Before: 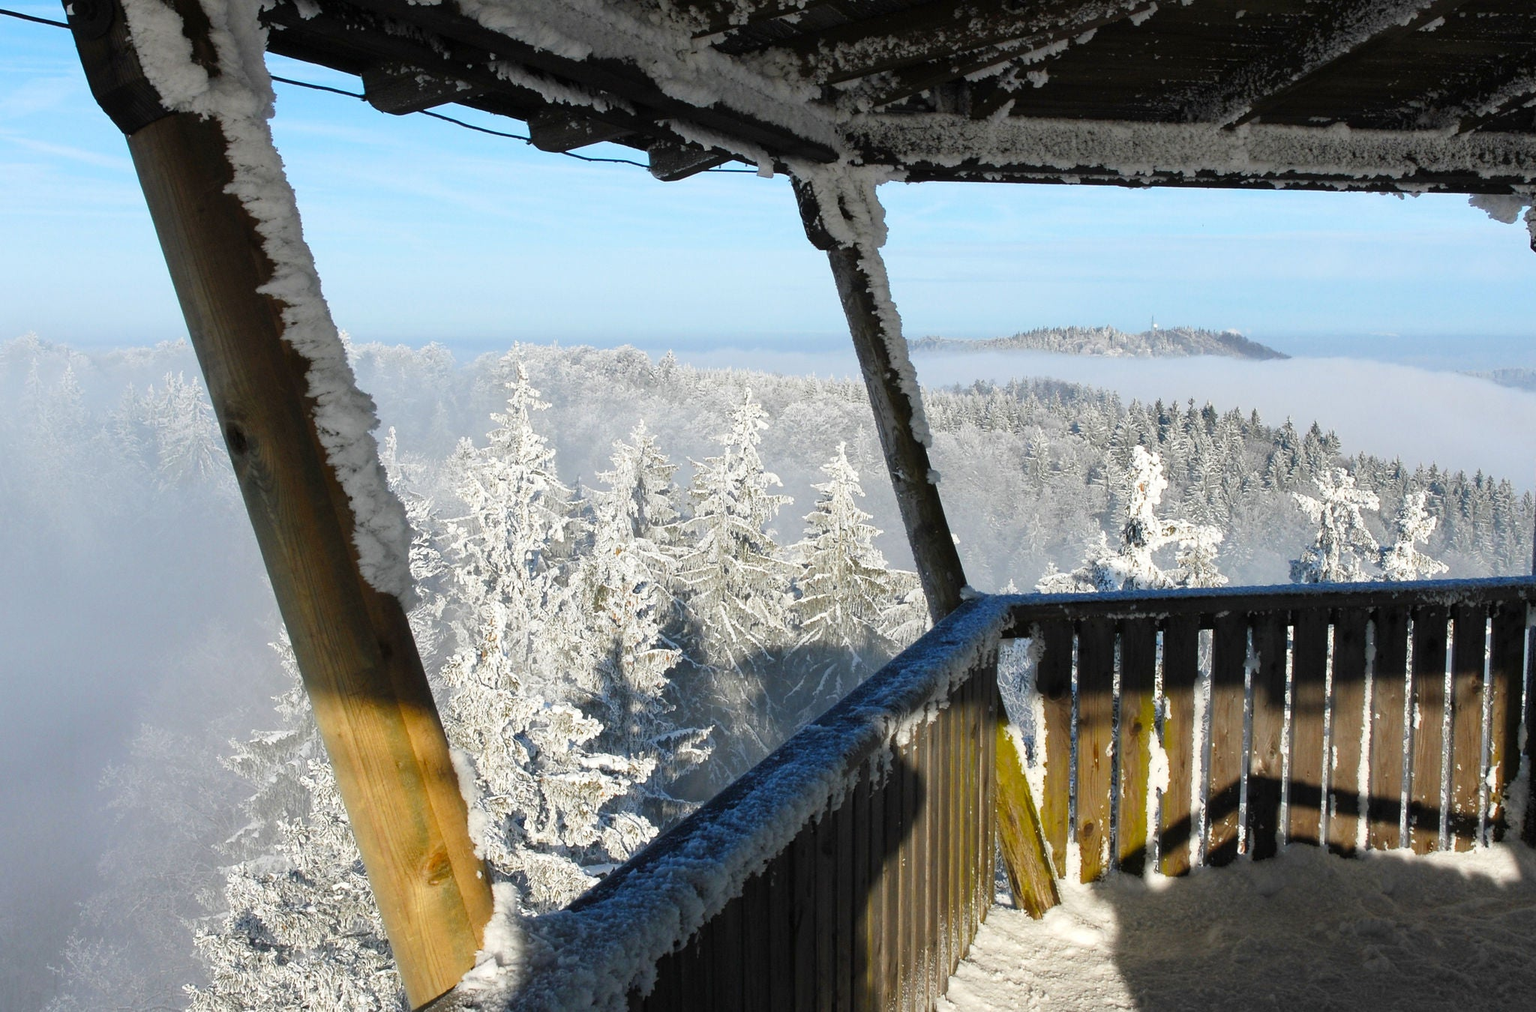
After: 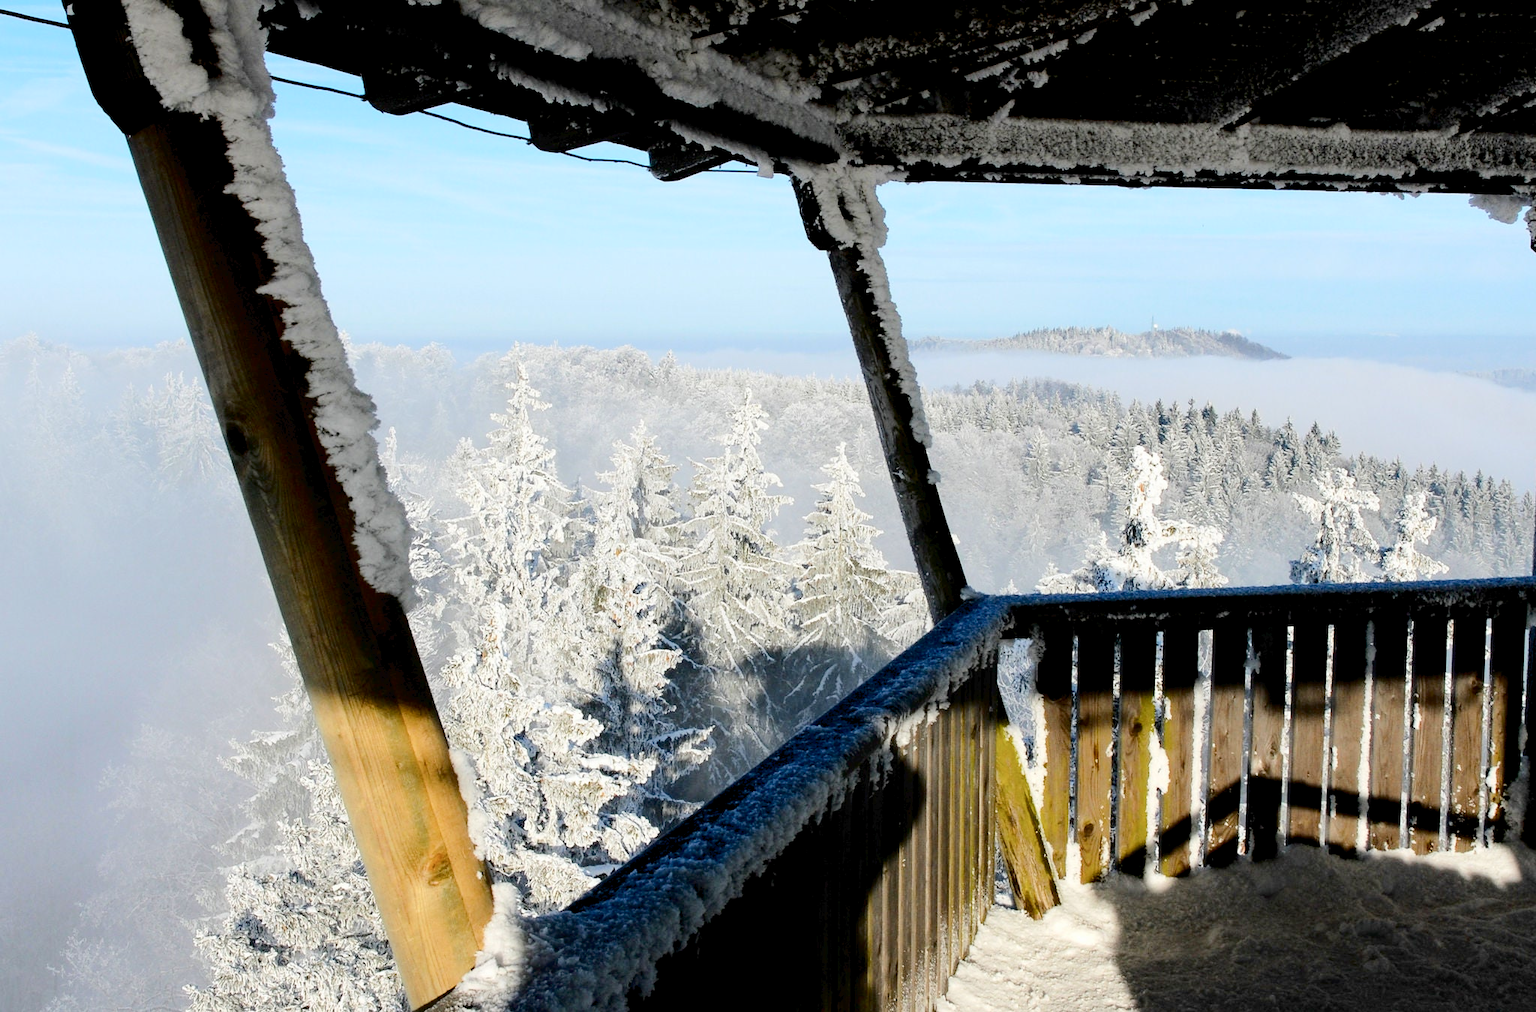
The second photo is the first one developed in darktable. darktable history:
tone curve: curves: ch0 [(0, 0) (0.003, 0.019) (0.011, 0.021) (0.025, 0.023) (0.044, 0.026) (0.069, 0.037) (0.1, 0.059) (0.136, 0.088) (0.177, 0.138) (0.224, 0.199) (0.277, 0.279) (0.335, 0.376) (0.399, 0.481) (0.468, 0.581) (0.543, 0.658) (0.623, 0.735) (0.709, 0.8) (0.801, 0.861) (0.898, 0.928) (1, 1)], color space Lab, independent channels, preserve colors none
color balance rgb: global offset › luminance -1.416%, perceptual saturation grading › global saturation -2.358%, perceptual saturation grading › highlights -7.447%, perceptual saturation grading › mid-tones 8.384%, perceptual saturation grading › shadows 5.094%
